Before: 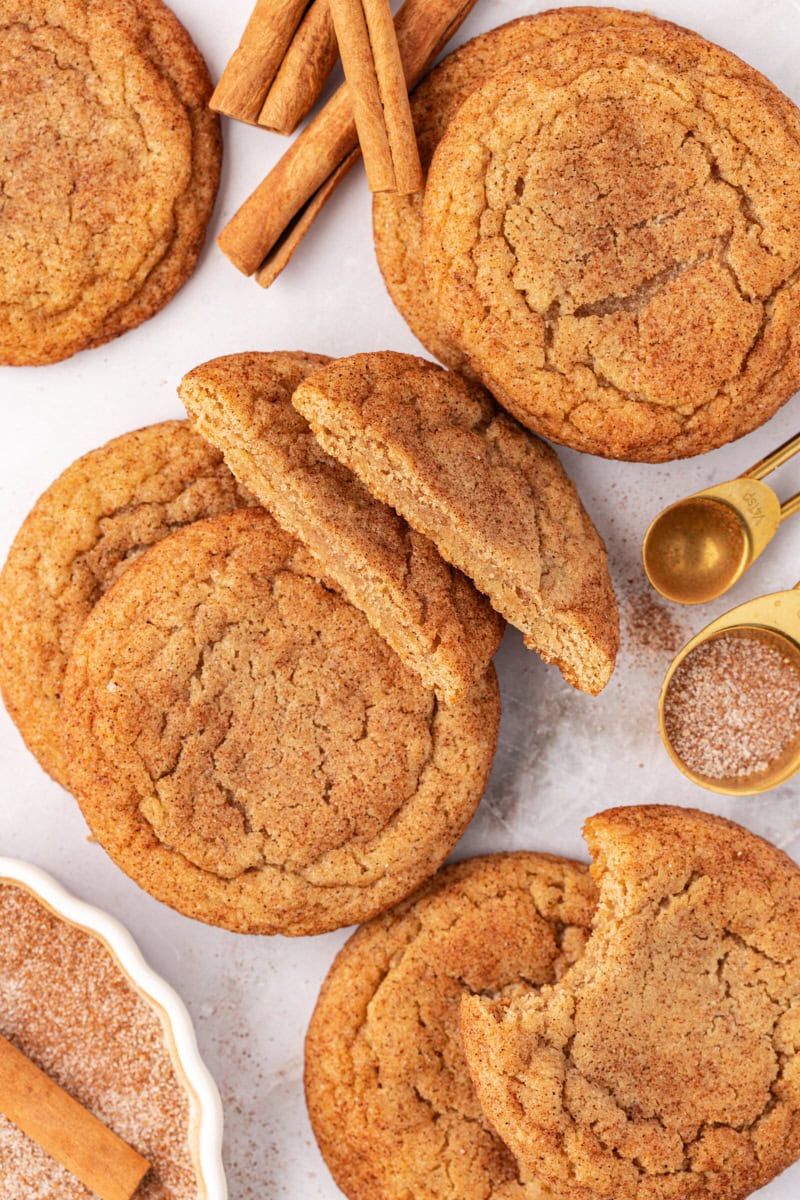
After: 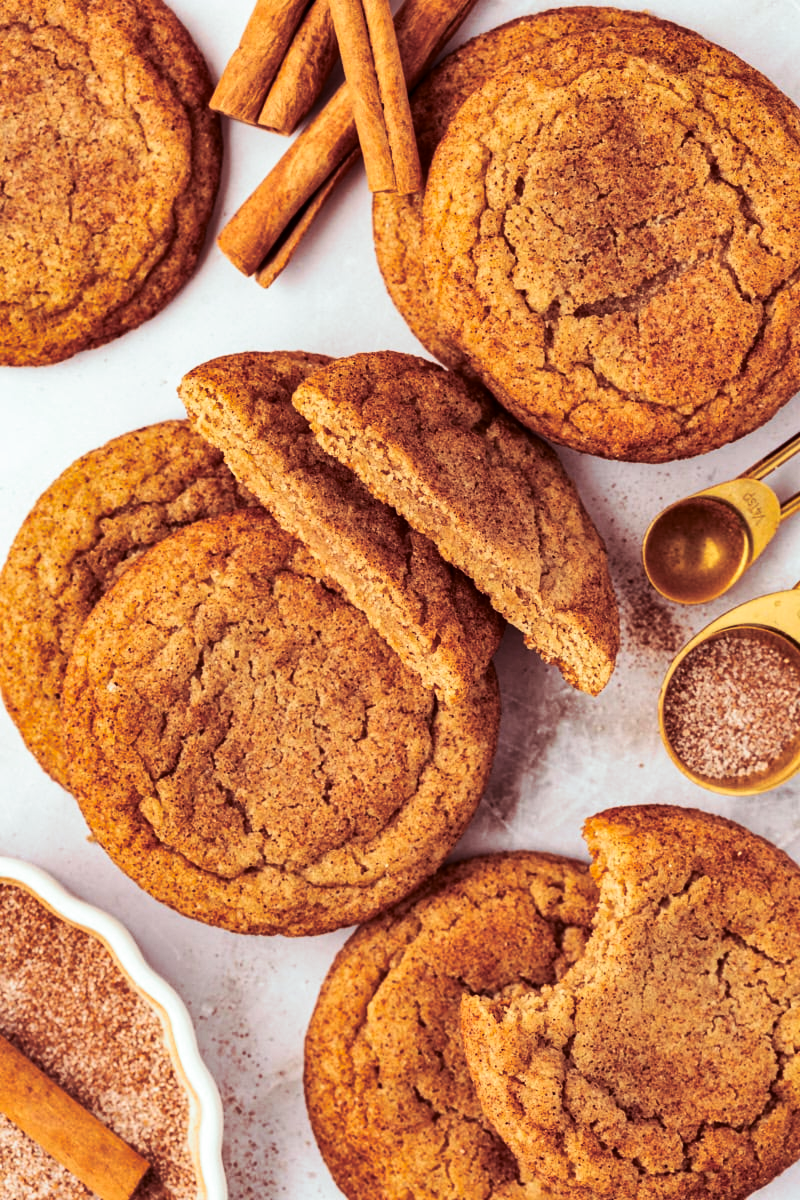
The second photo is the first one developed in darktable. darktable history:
shadows and highlights: soften with gaussian
contrast brightness saturation: contrast 0.21, brightness -0.11, saturation 0.21
split-toning: highlights › hue 180°
